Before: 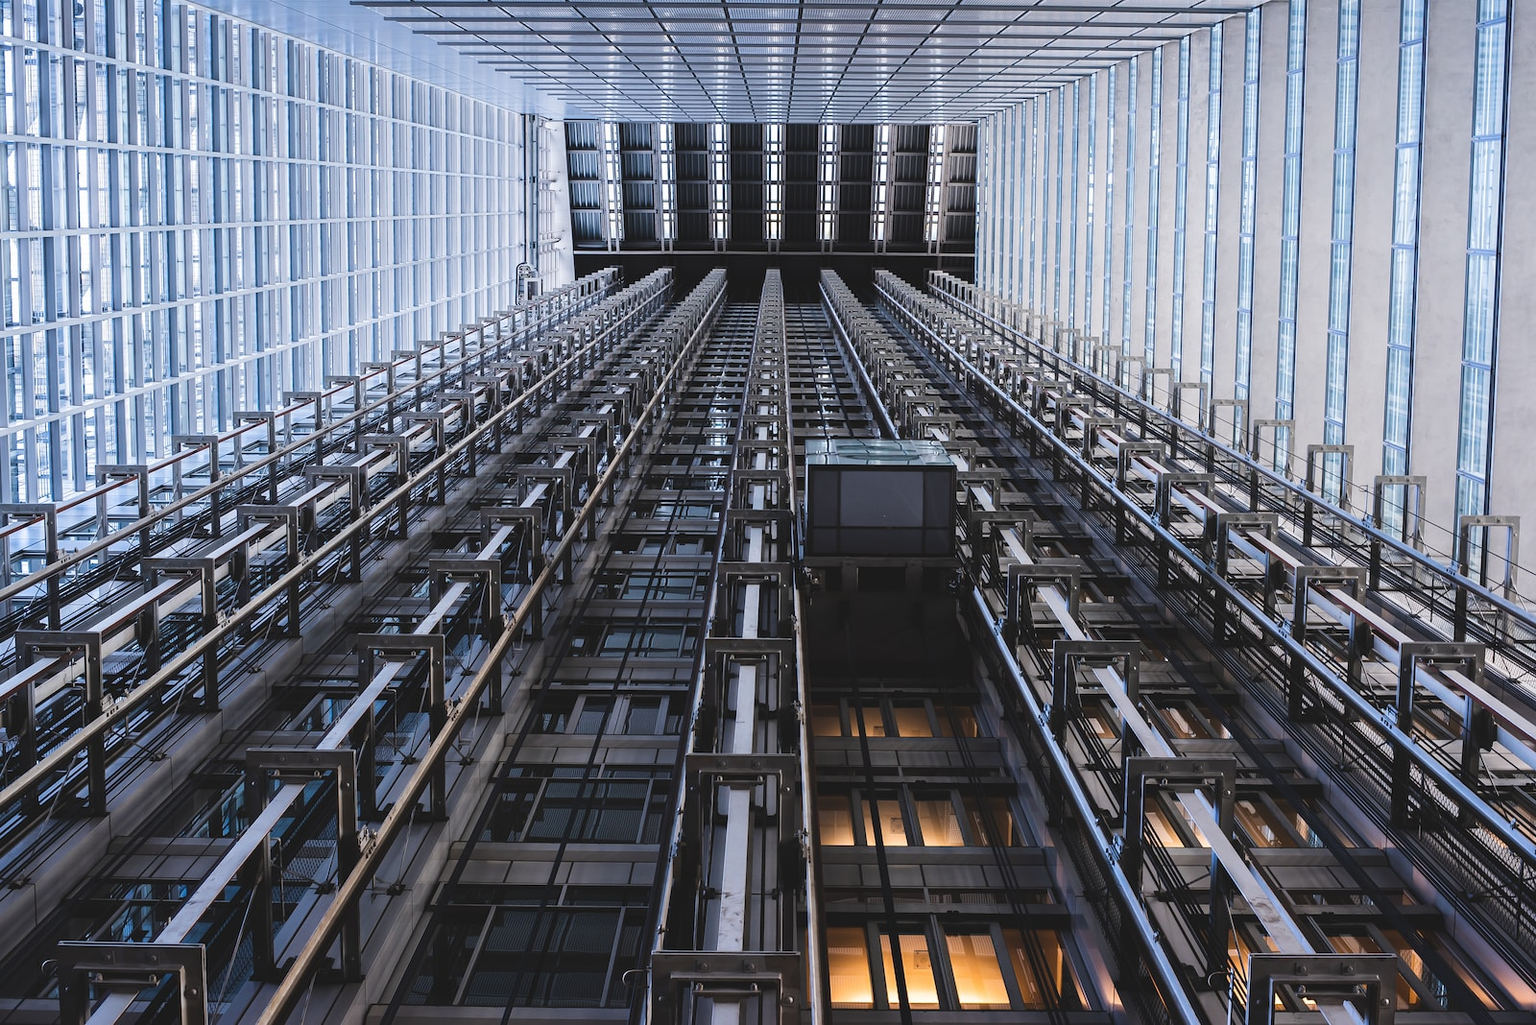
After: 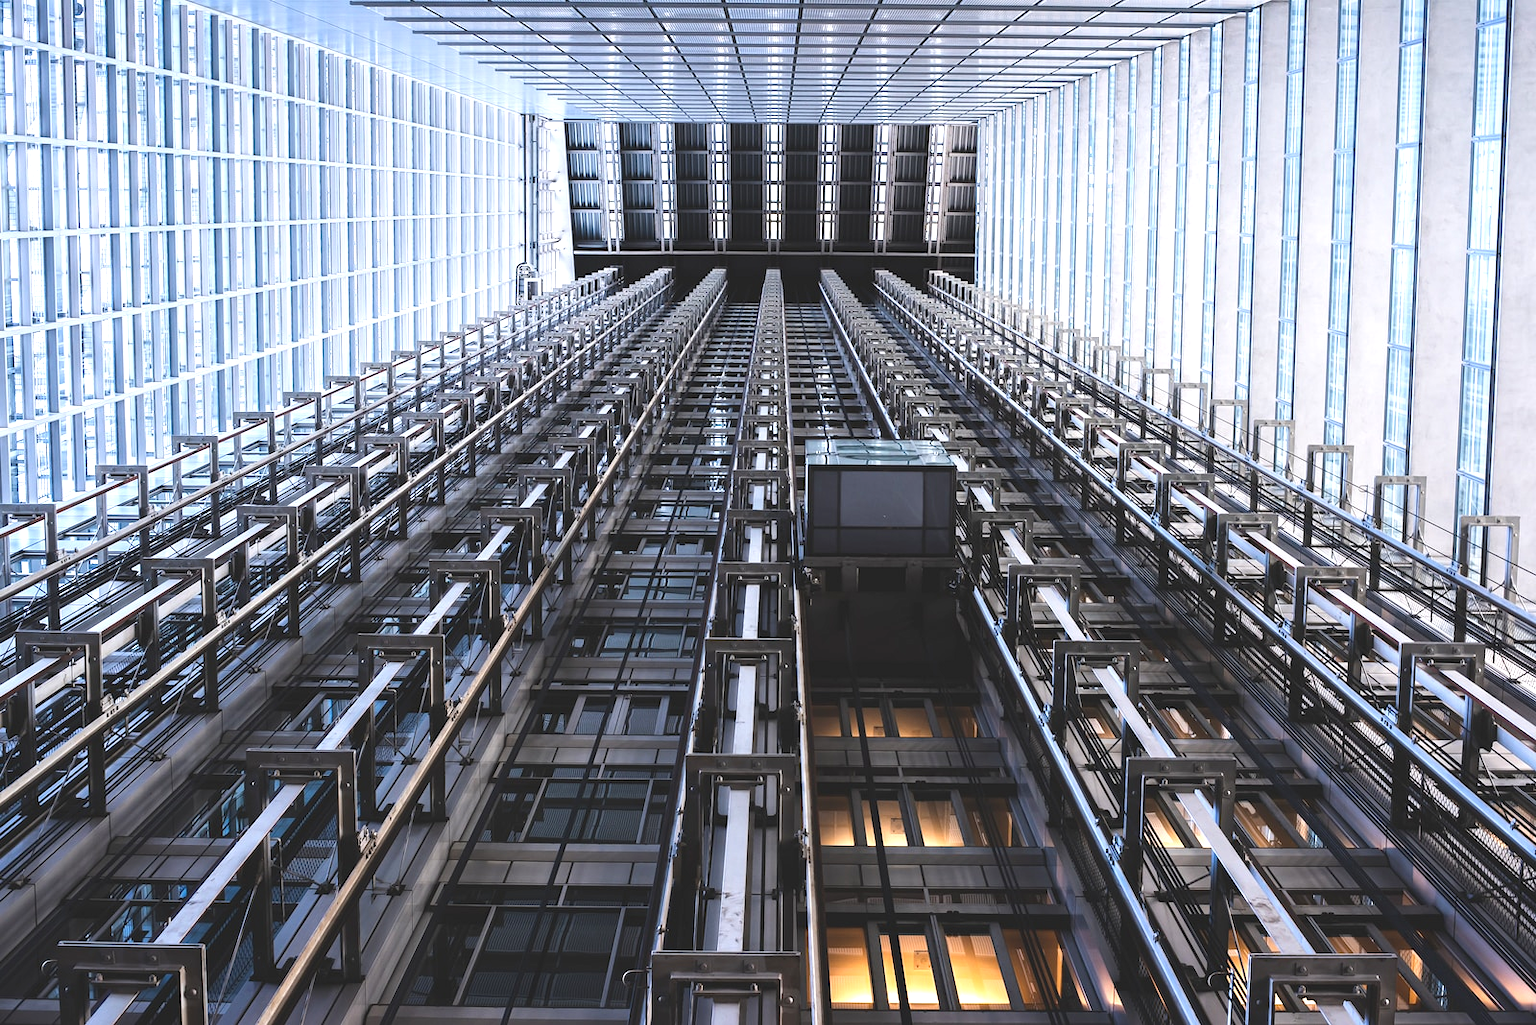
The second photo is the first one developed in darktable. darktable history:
exposure: black level correction 0, exposure 0.696 EV, compensate highlight preservation false
contrast brightness saturation: saturation -0.03
